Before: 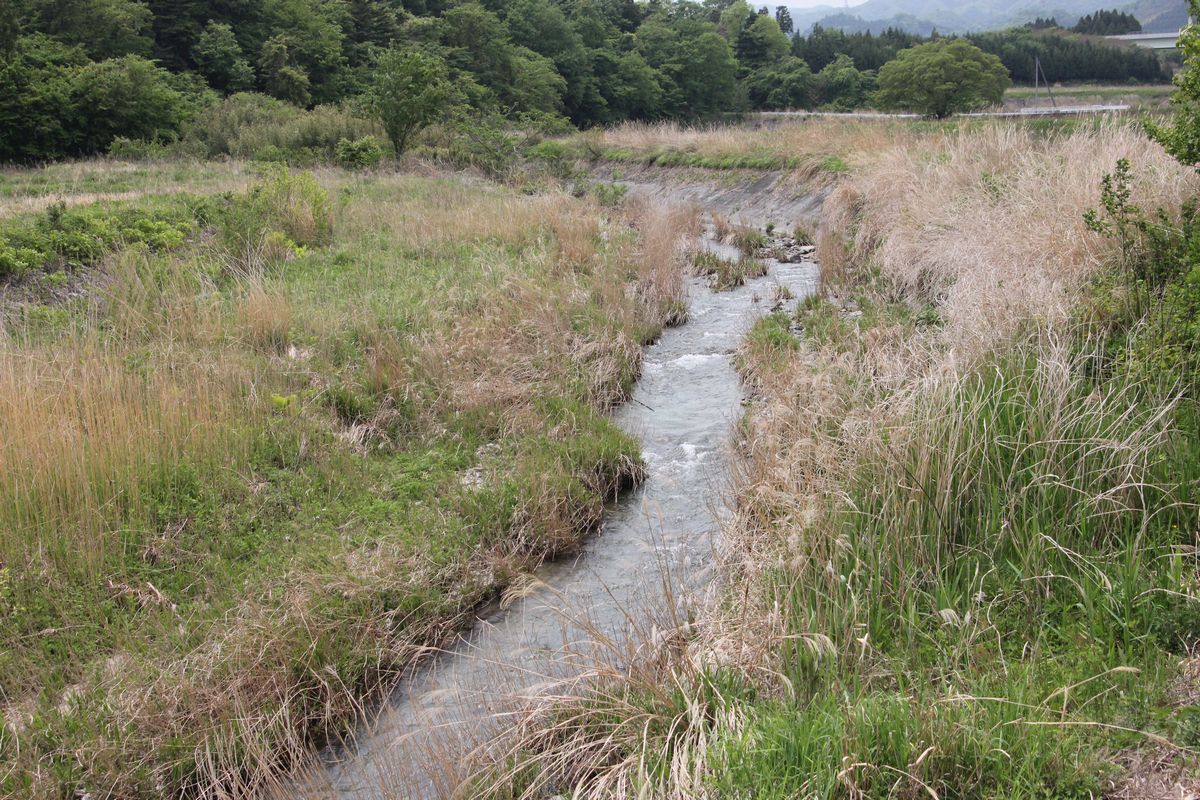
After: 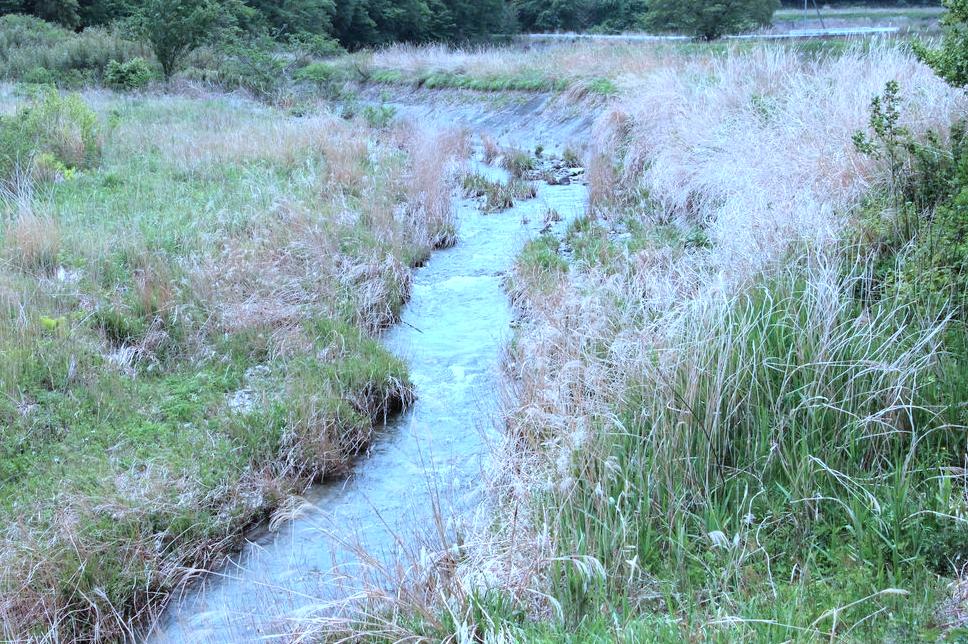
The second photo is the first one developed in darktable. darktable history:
crop: left 19.298%, top 9.828%, right 0.001%, bottom 9.613%
color balance rgb: perceptual saturation grading › global saturation 15.139%
exposure: exposure -0.11 EV, compensate highlight preservation false
contrast brightness saturation: contrast 0.054, brightness 0.063, saturation 0.007
color correction: highlights a* -8.94, highlights b* -22.44
color calibration: illuminant custom, x 0.371, y 0.381, temperature 4282.86 K
tone equalizer: -8 EV -0.752 EV, -7 EV -0.725 EV, -6 EV -0.592 EV, -5 EV -0.415 EV, -3 EV 0.367 EV, -2 EV 0.6 EV, -1 EV 0.686 EV, +0 EV 0.742 EV, mask exposure compensation -0.506 EV
